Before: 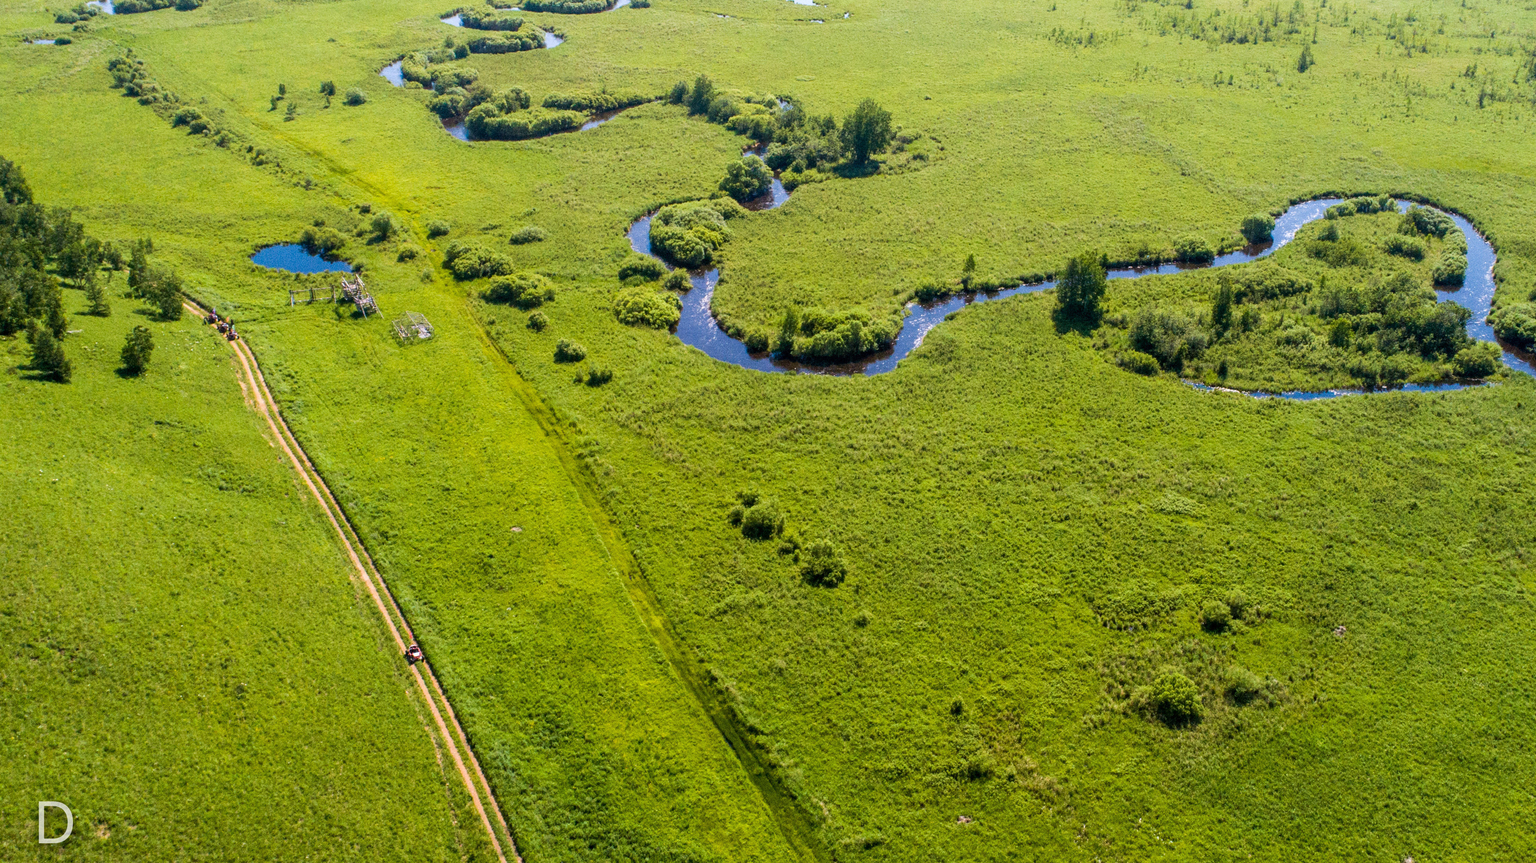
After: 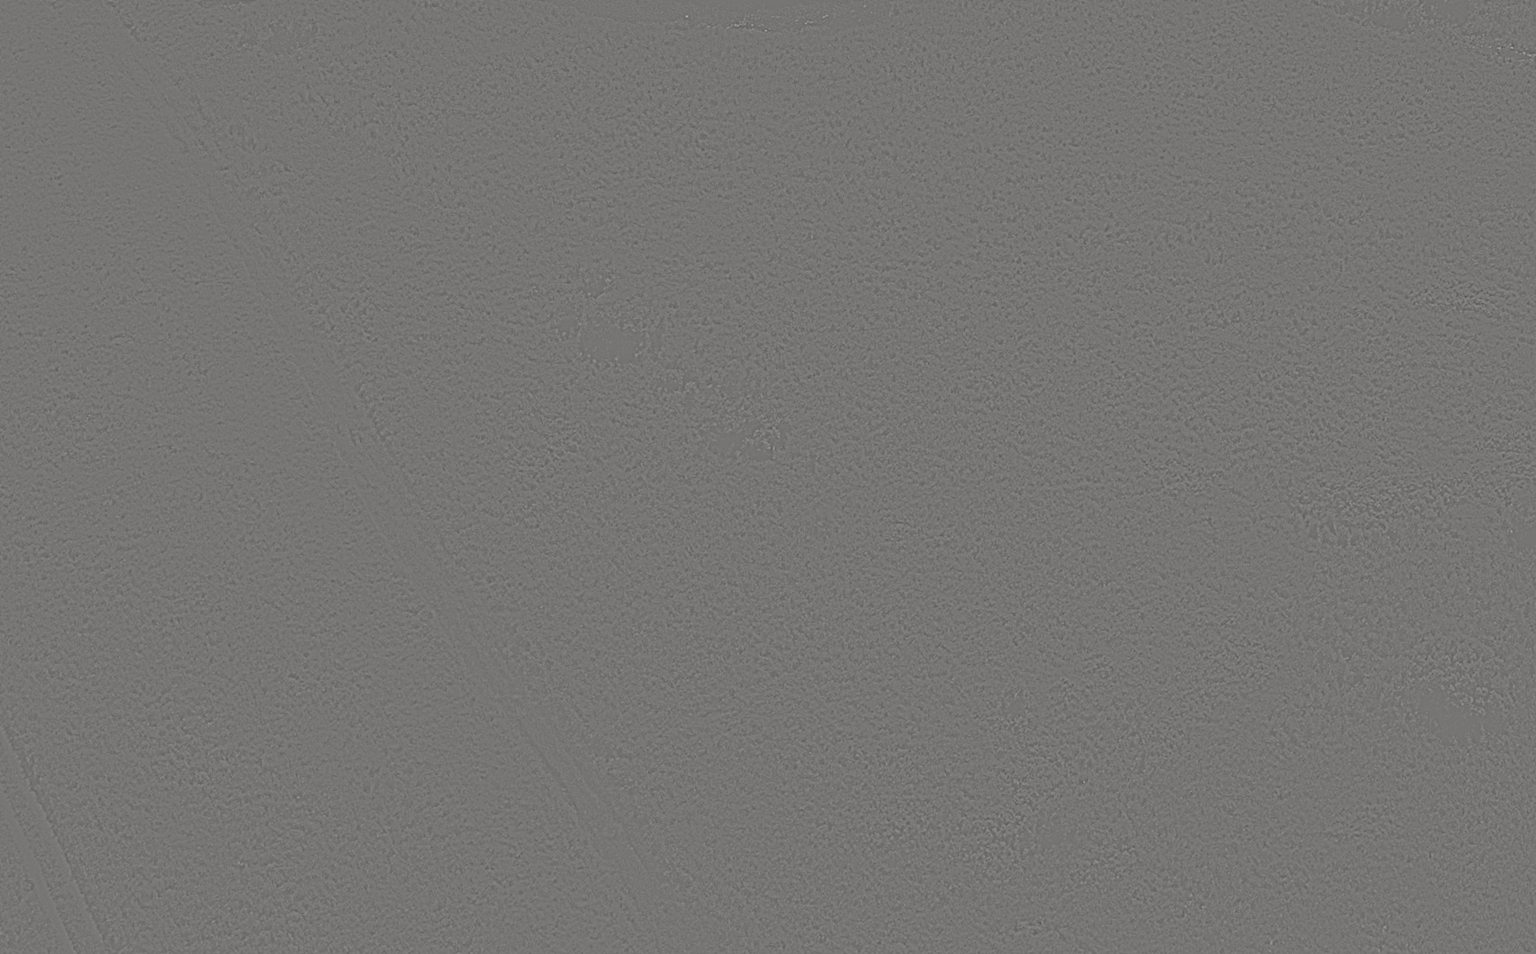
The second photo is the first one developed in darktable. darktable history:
shadows and highlights: highlights color adjustment 0%, low approximation 0.01, soften with gaussian
color balance rgb: shadows lift › chroma 3%, shadows lift › hue 240.84°, highlights gain › chroma 3%, highlights gain › hue 73.2°, global offset › luminance -0.5%, perceptual saturation grading › global saturation 20%, perceptual saturation grading › highlights -25%, perceptual saturation grading › shadows 50%, global vibrance 25.26%
sharpen: radius 1, threshold 1
color correction: saturation 0.85
highpass: sharpness 5.84%, contrast boost 8.44%
crop: left 29.672%, top 41.786%, right 20.851%, bottom 3.487%
